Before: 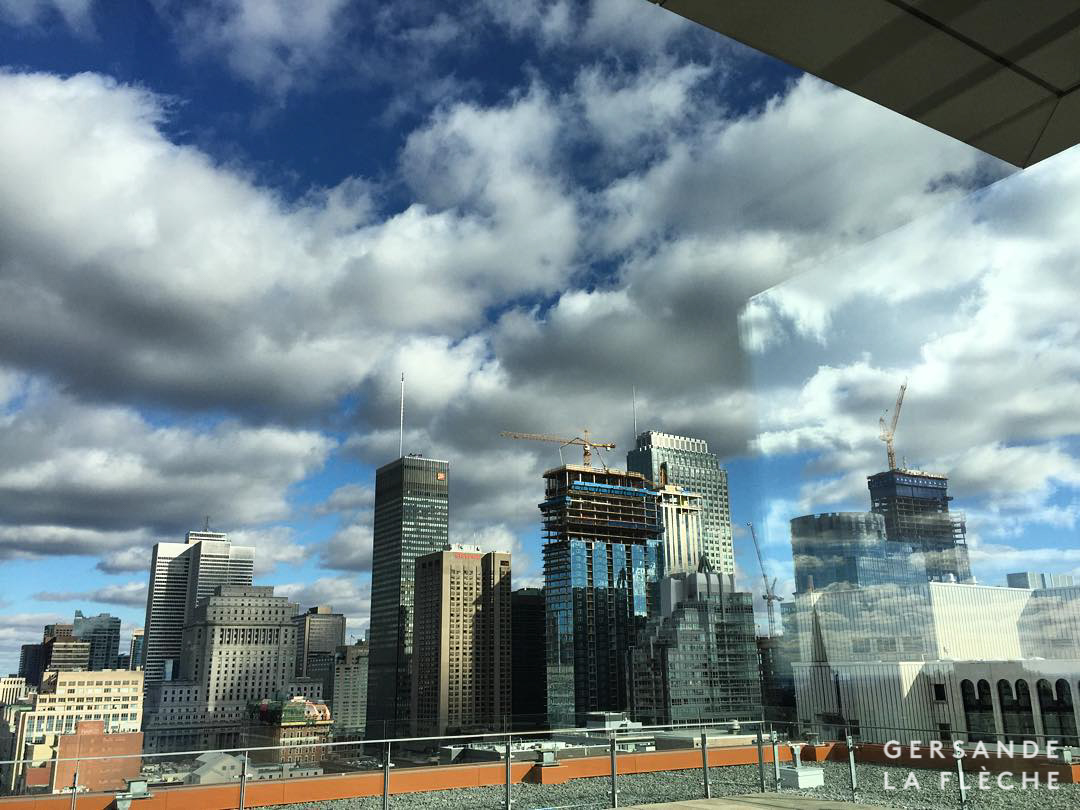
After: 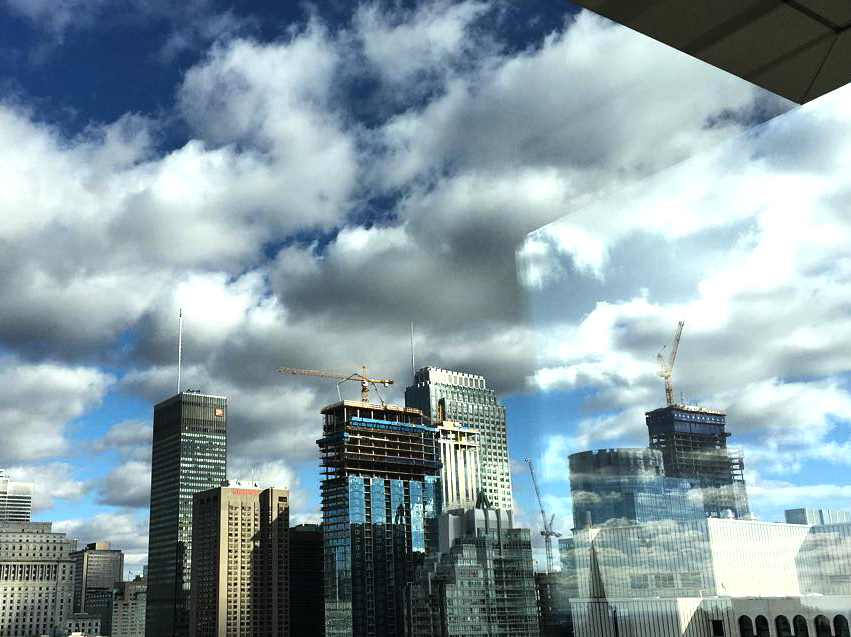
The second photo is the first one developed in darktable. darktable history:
tone equalizer: -8 EV -0.417 EV, -7 EV -0.389 EV, -6 EV -0.333 EV, -5 EV -0.222 EV, -3 EV 0.222 EV, -2 EV 0.333 EV, -1 EV 0.389 EV, +0 EV 0.417 EV, edges refinement/feathering 500, mask exposure compensation -1.57 EV, preserve details no
crop and rotate: left 20.74%, top 7.912%, right 0.375%, bottom 13.378%
